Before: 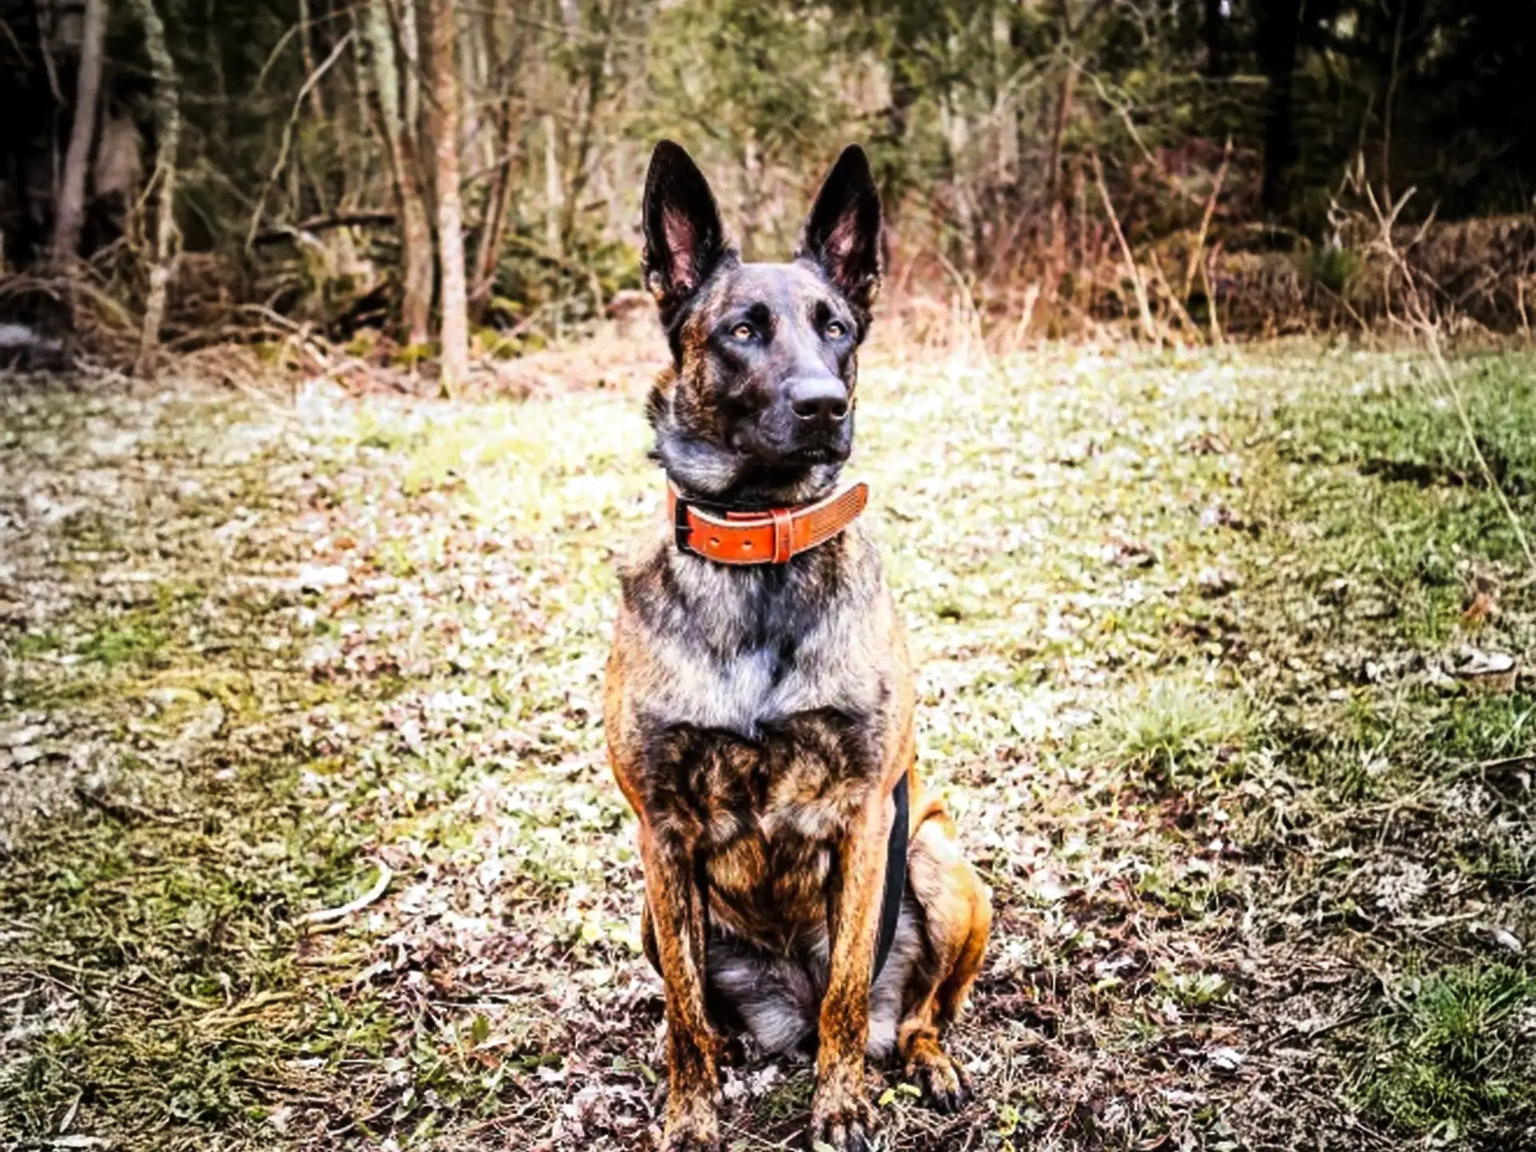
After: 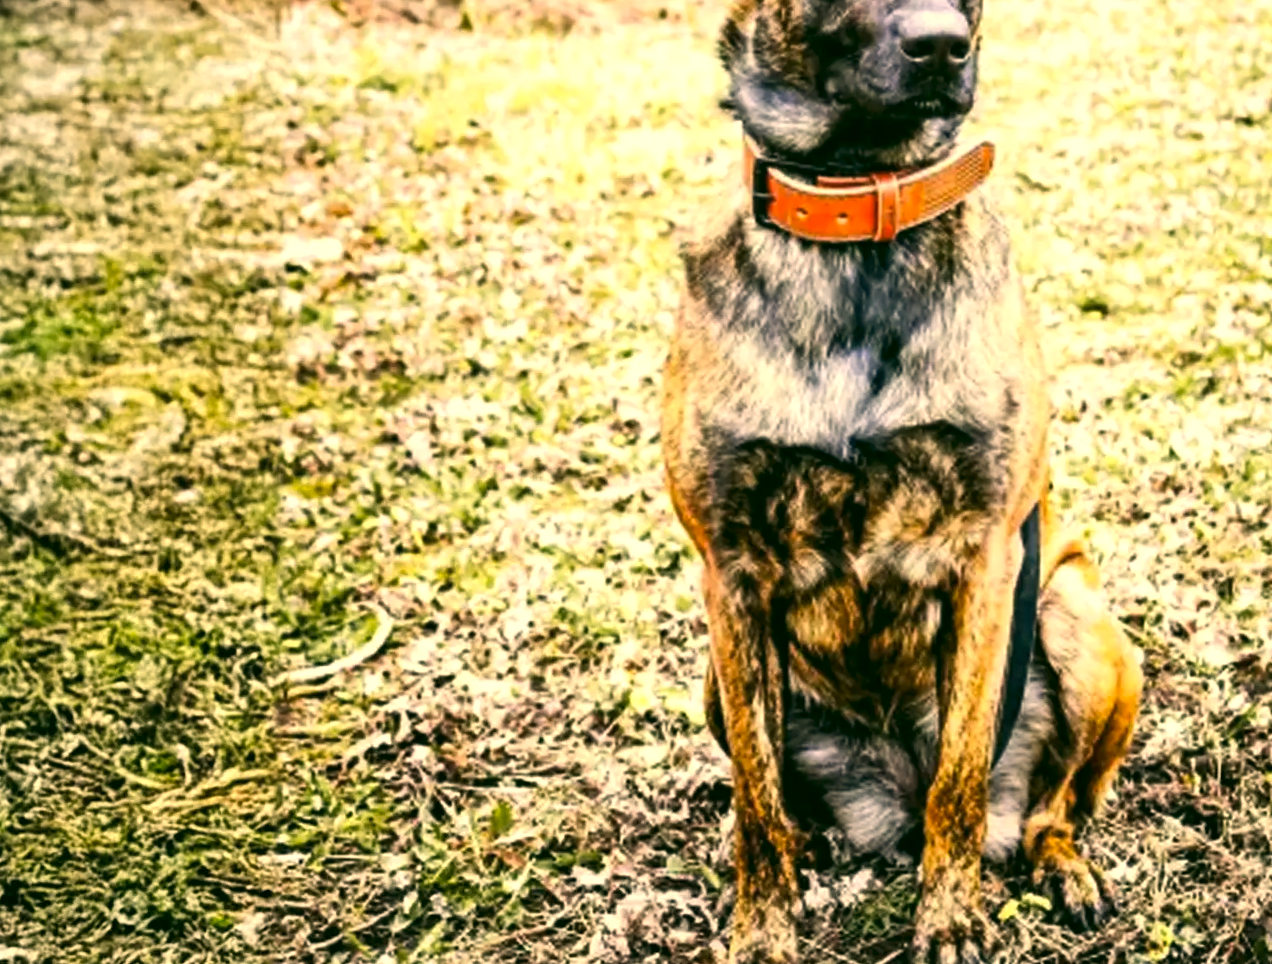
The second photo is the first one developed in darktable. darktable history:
levels: levels [0, 0.476, 0.951]
crop and rotate: angle -0.715°, left 4.062%, top 31.924%, right 28.557%
color correction: highlights a* 4.72, highlights b* 23.95, shadows a* -16.37, shadows b* 3.83
